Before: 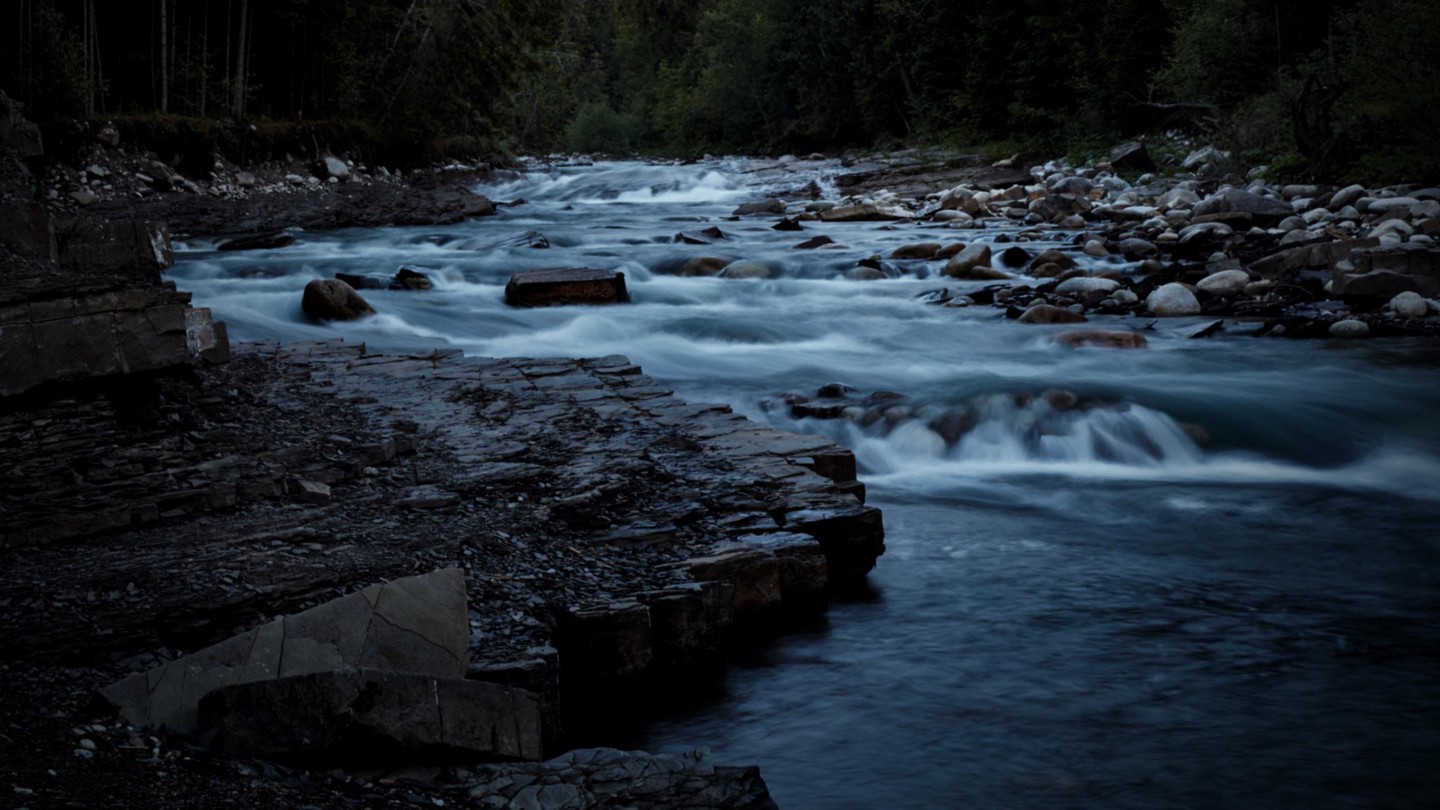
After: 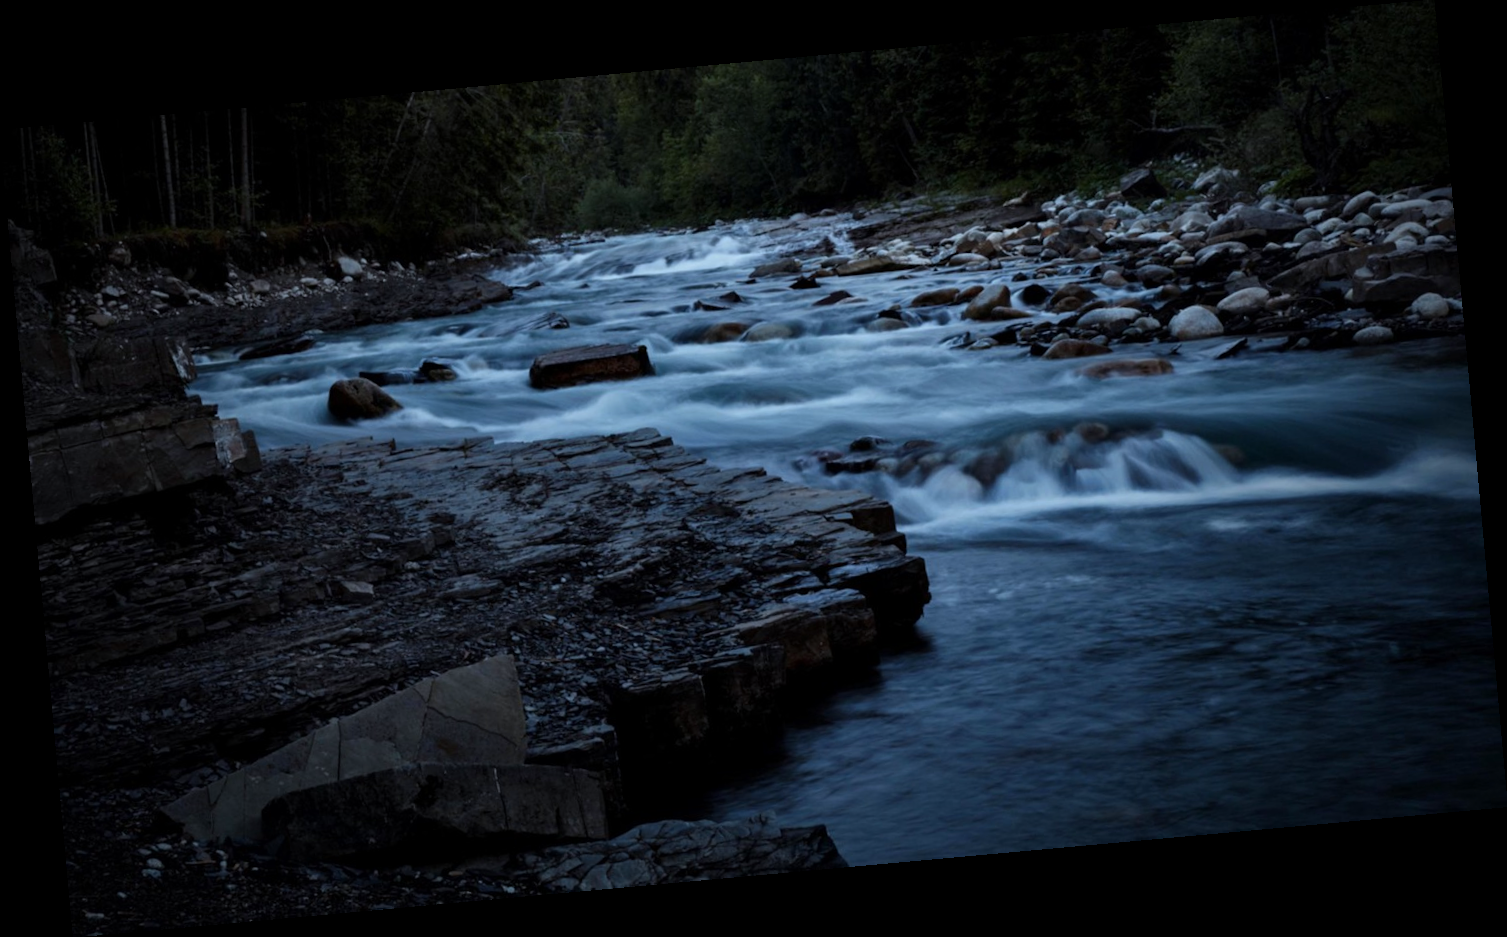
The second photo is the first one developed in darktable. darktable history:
vibrance: vibrance 50%
rotate and perspective: rotation -5.2°, automatic cropping off
white balance: red 0.967, blue 1.049
